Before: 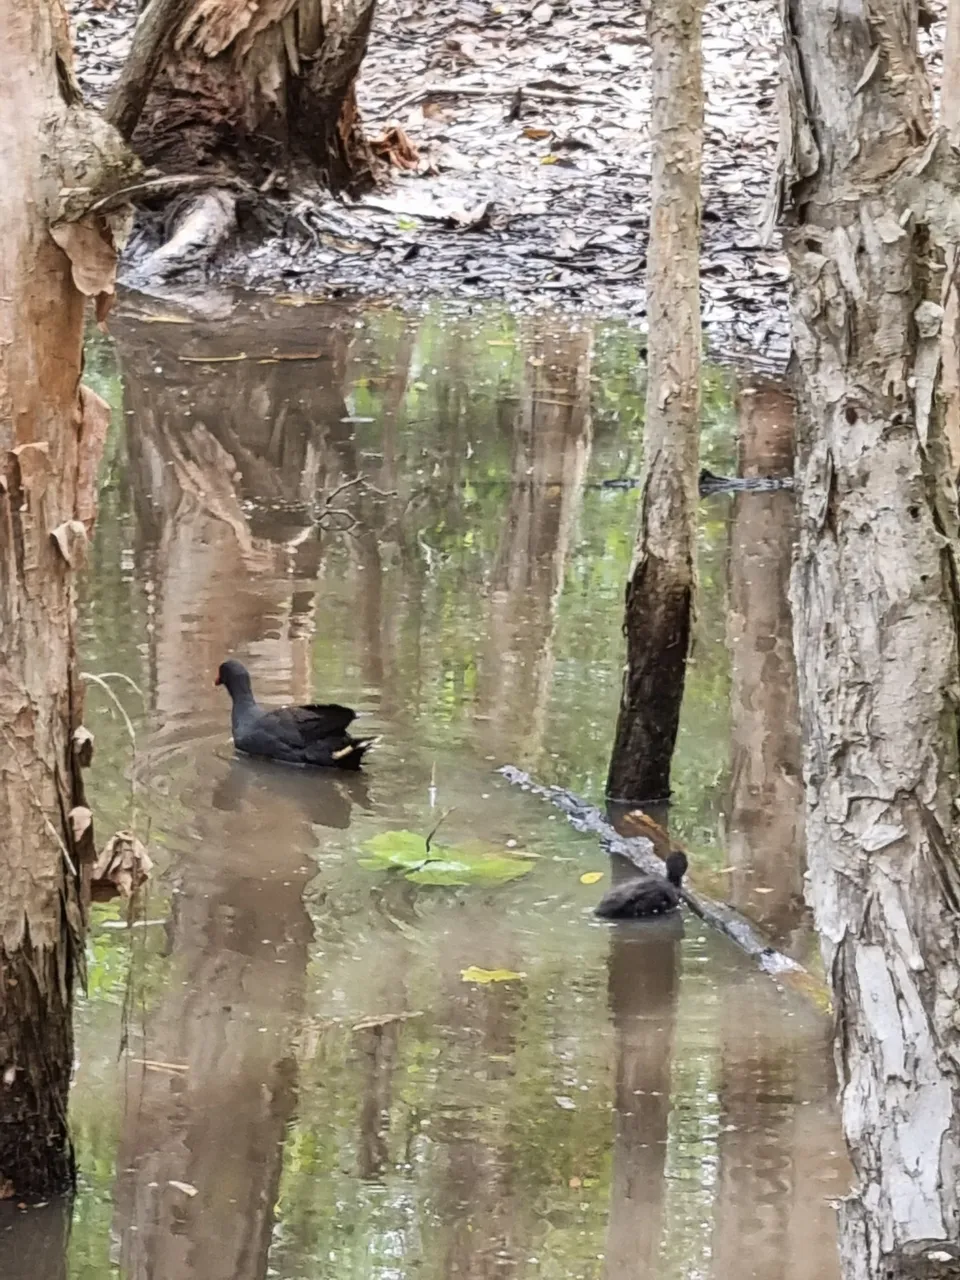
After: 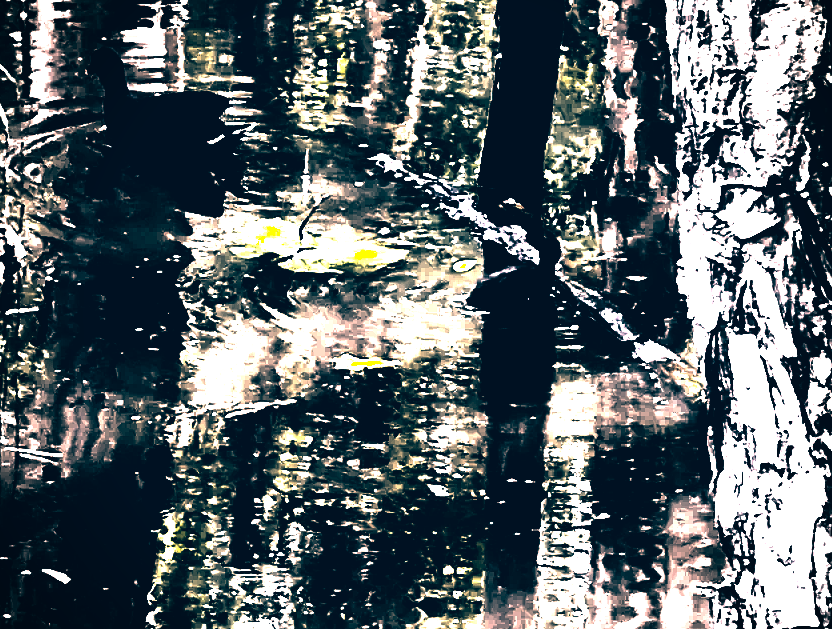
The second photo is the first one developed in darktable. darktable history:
color correction: highlights a* 16.37, highlights b* 0.233, shadows a* -14.76, shadows b* -14.05, saturation 1.45
crop and rotate: left 13.309%, top 47.848%, bottom 2.961%
sharpen: radius 1.22, amount 0.301, threshold 0.047
levels: levels [0.721, 0.937, 0.997]
vignetting: fall-off radius 60.96%
exposure: black level correction 0, exposure 1.369 EV, compensate exposure bias true, compensate highlight preservation false
contrast brightness saturation: saturation -0.048
